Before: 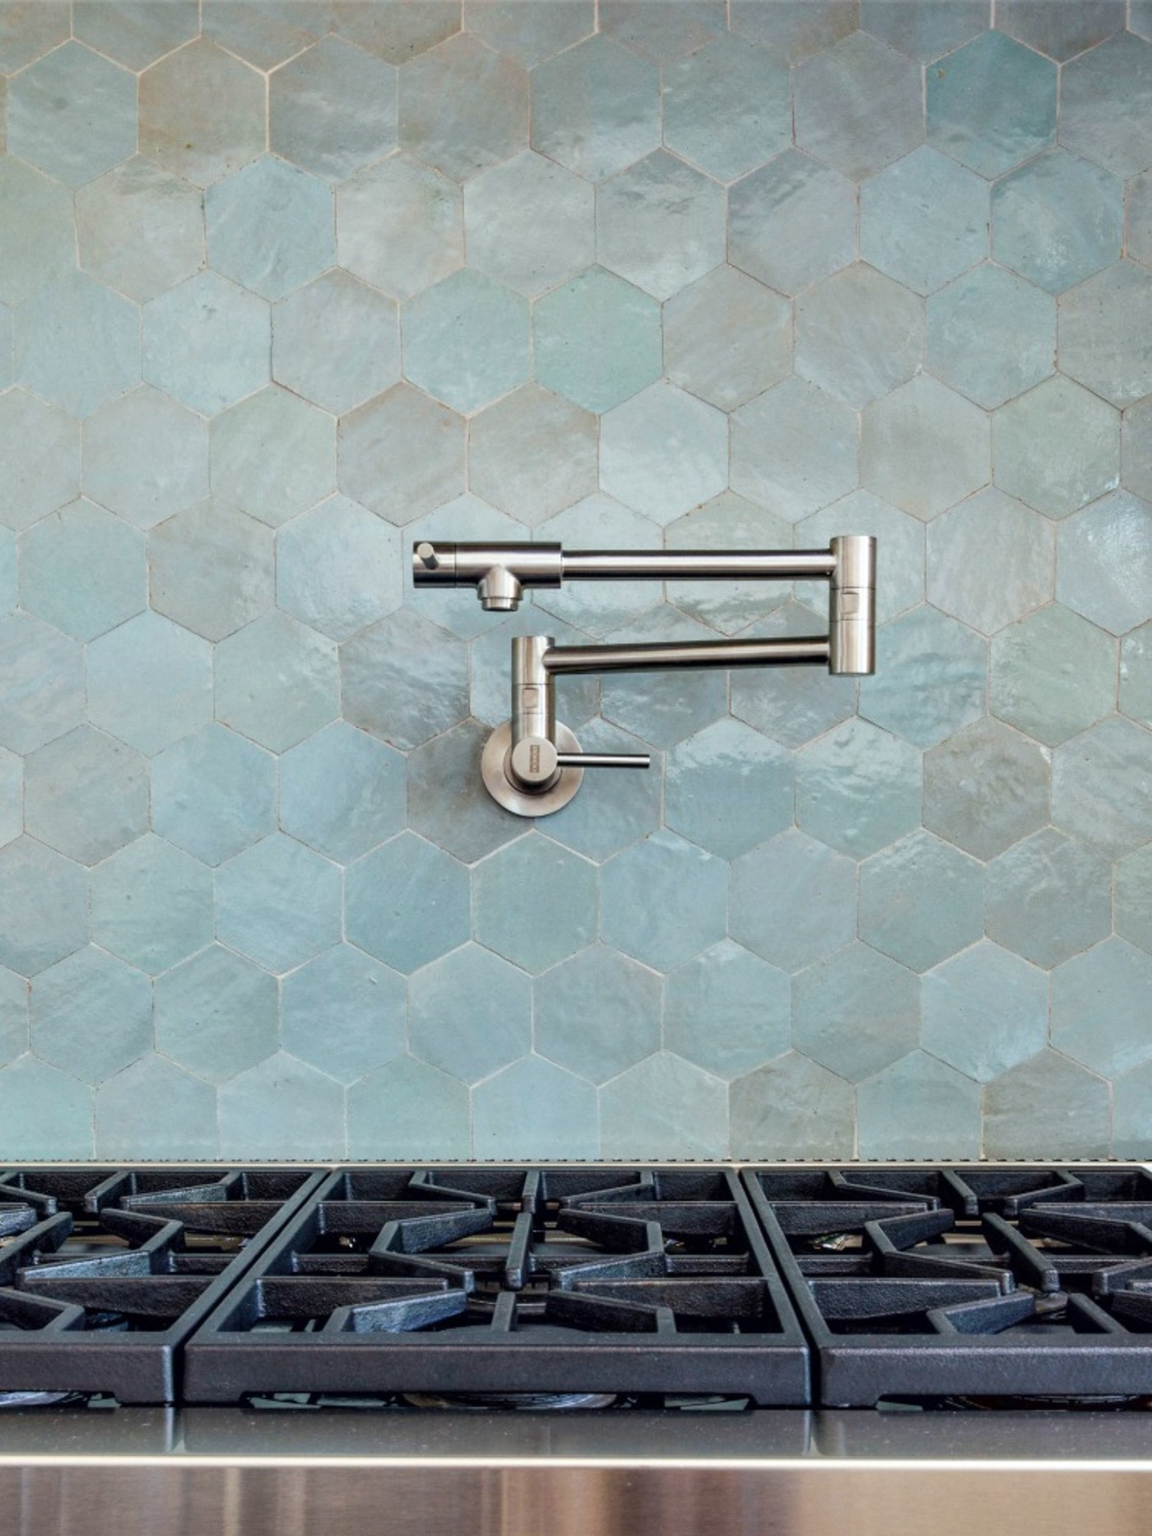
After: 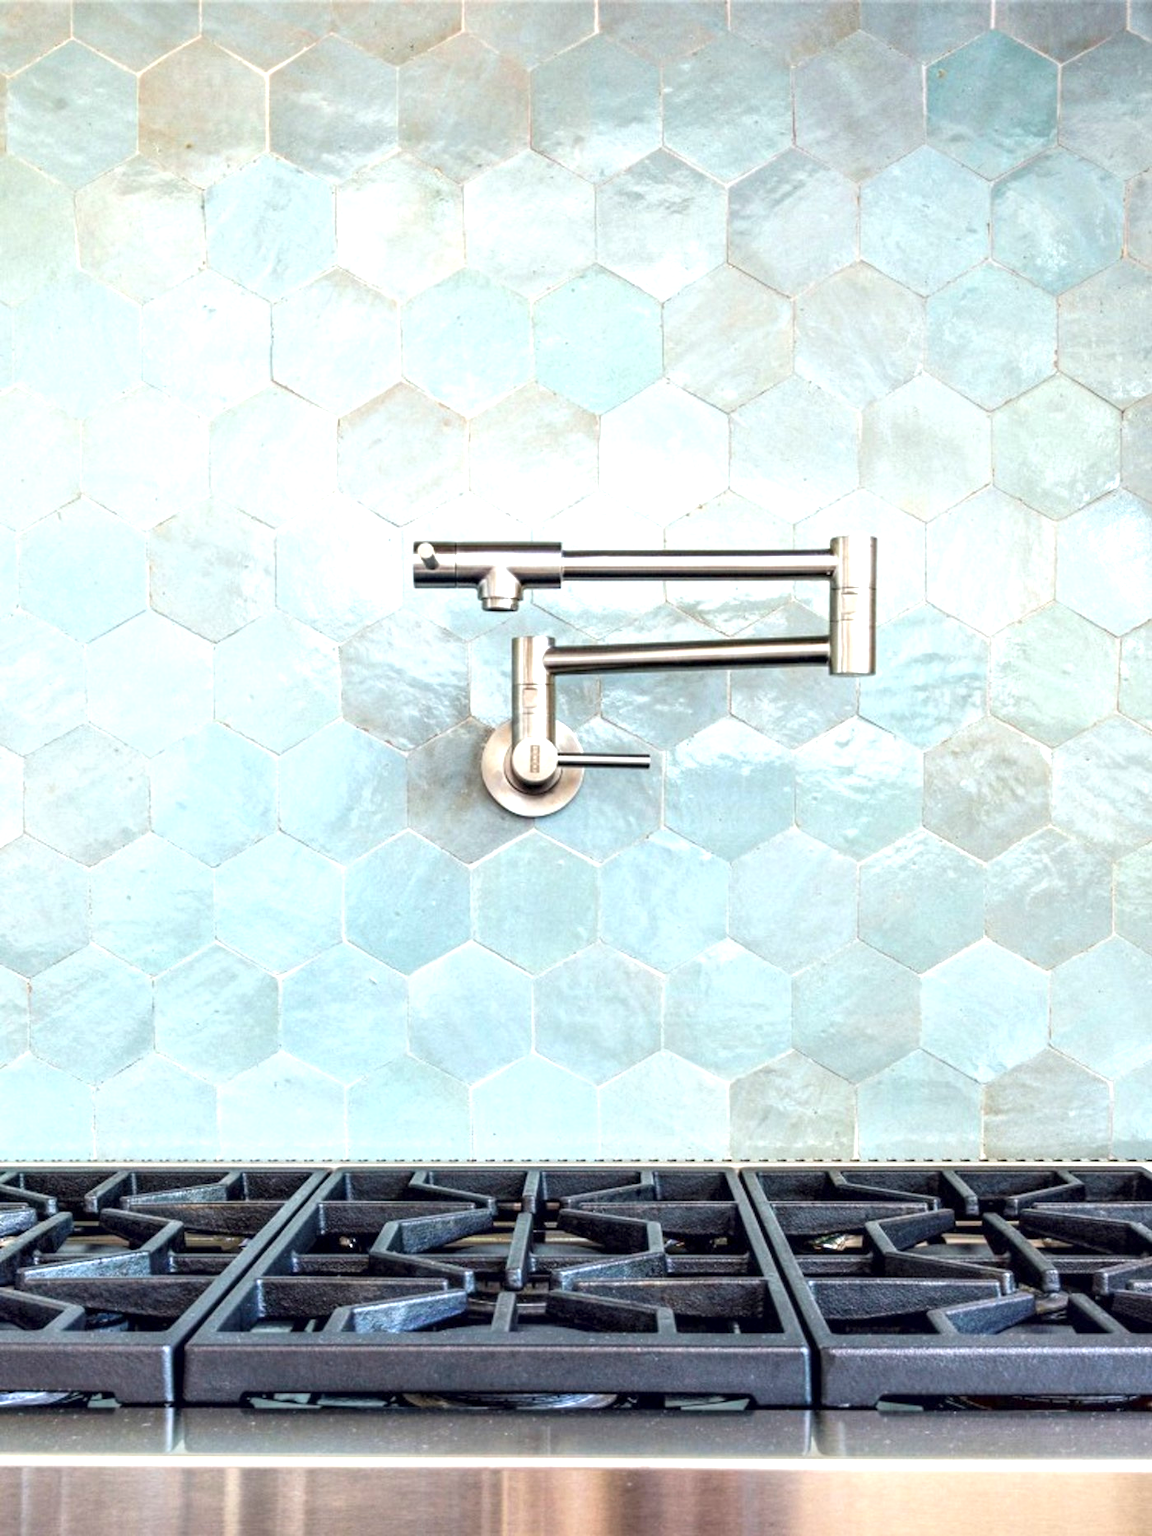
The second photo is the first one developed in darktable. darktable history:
local contrast: highlights 100%, shadows 100%, detail 120%, midtone range 0.2
exposure: black level correction 0, exposure 1.1 EV, compensate exposure bias true, compensate highlight preservation false
